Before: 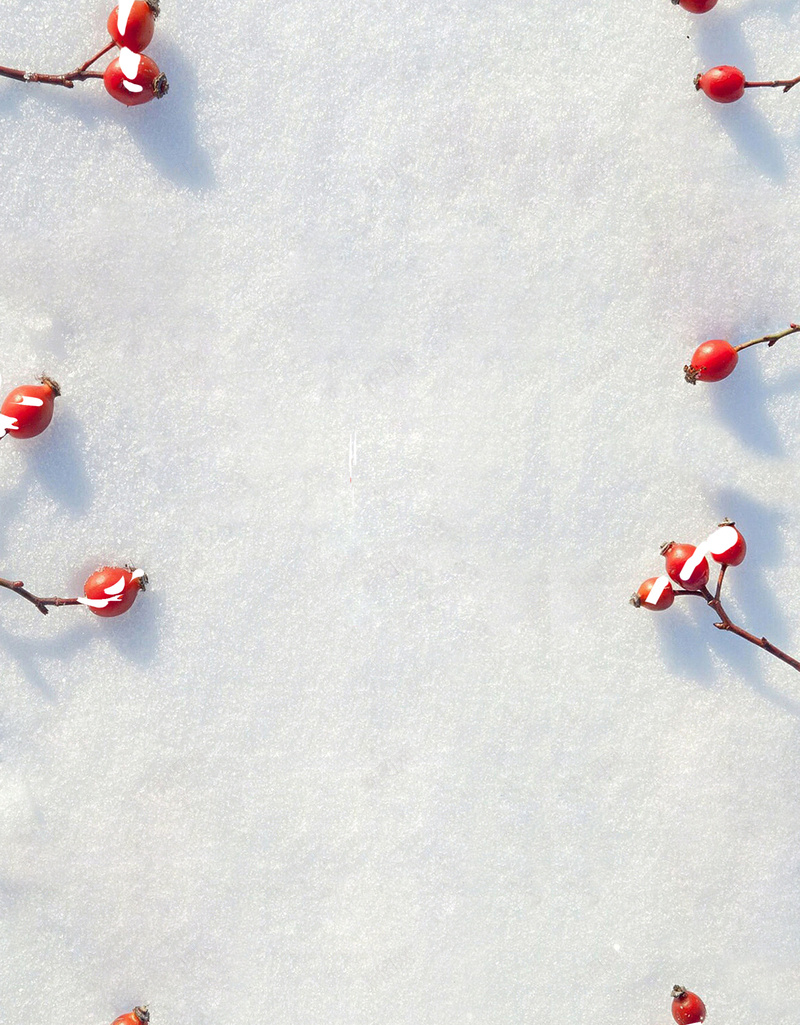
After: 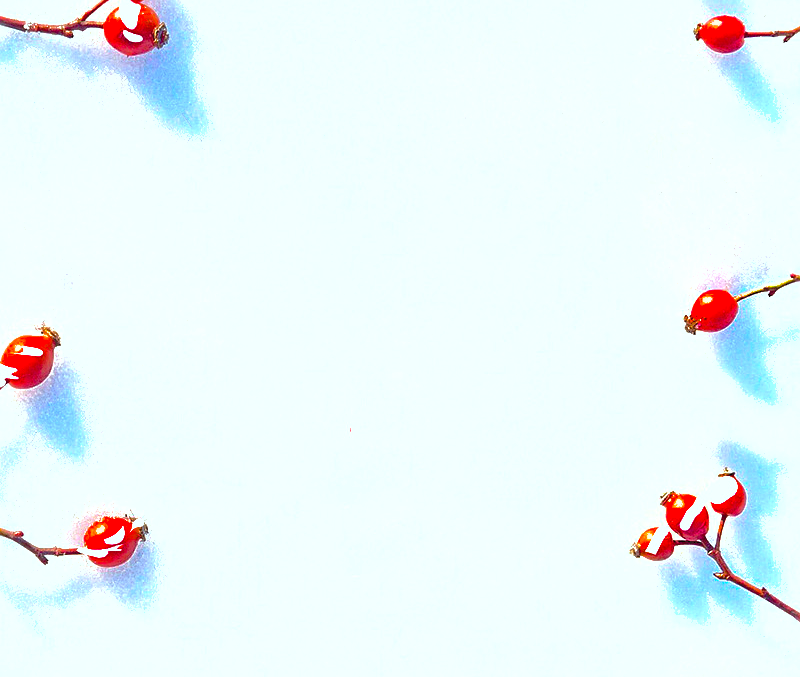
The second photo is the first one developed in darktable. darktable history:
sharpen: amount 0.493
shadows and highlights: on, module defaults
crop and rotate: top 4.939%, bottom 28.986%
exposure: exposure 0.246 EV, compensate highlight preservation false
color balance rgb: highlights gain › luminance 14.544%, linear chroma grading › global chroma 15.357%, perceptual saturation grading › global saturation 29.454%, perceptual brilliance grading › global brilliance 12.714%, global vibrance 44.766%
color correction: highlights a* -4.87, highlights b* -4.11, shadows a* 3.71, shadows b* 4.41
tone curve: curves: ch0 [(0, 0) (0.003, 0.068) (0.011, 0.079) (0.025, 0.092) (0.044, 0.107) (0.069, 0.121) (0.1, 0.134) (0.136, 0.16) (0.177, 0.198) (0.224, 0.242) (0.277, 0.312) (0.335, 0.384) (0.399, 0.461) (0.468, 0.539) (0.543, 0.622) (0.623, 0.691) (0.709, 0.763) (0.801, 0.833) (0.898, 0.909) (1, 1)], color space Lab, independent channels, preserve colors none
